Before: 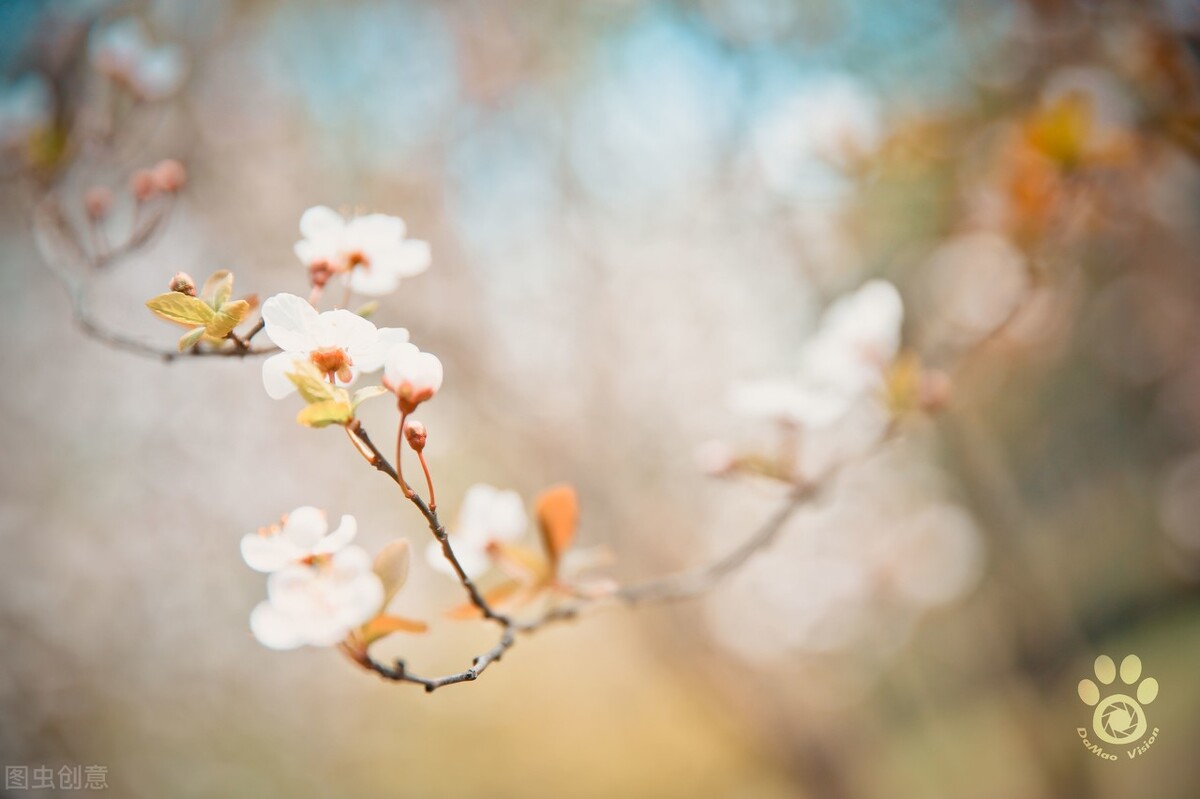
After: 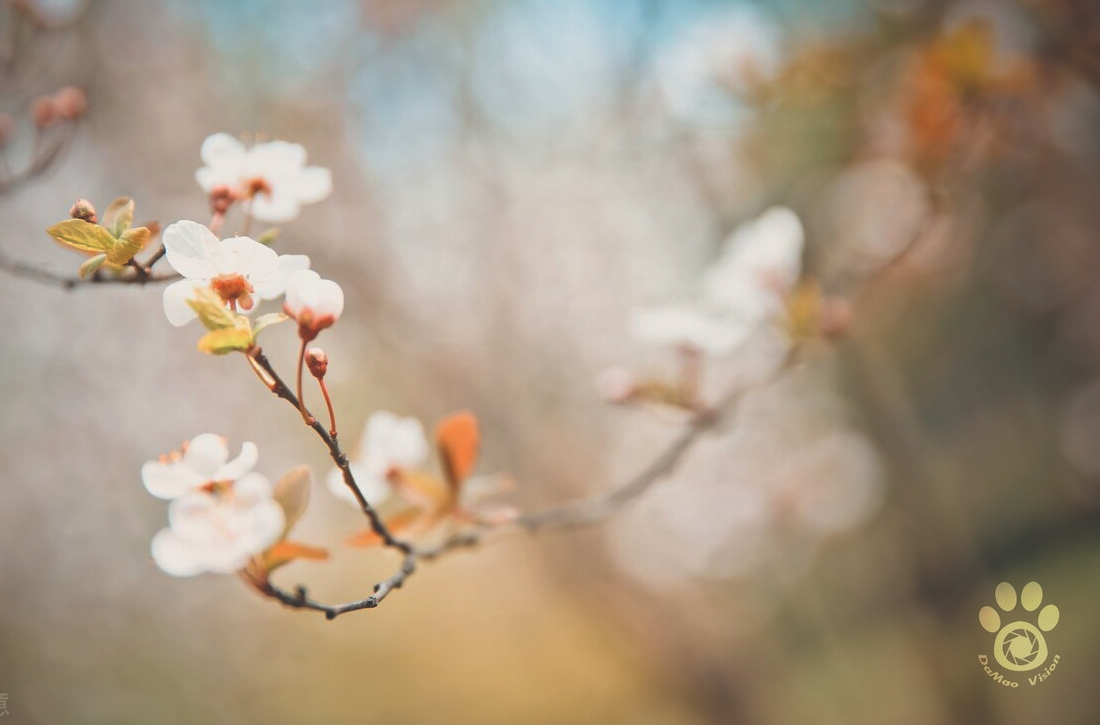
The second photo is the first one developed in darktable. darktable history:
exposure: exposure -0.064 EV, compensate highlight preservation false
rgb curve: curves: ch0 [(0, 0.186) (0.314, 0.284) (0.775, 0.708) (1, 1)], compensate middle gray true, preserve colors none
crop and rotate: left 8.262%, top 9.226%
